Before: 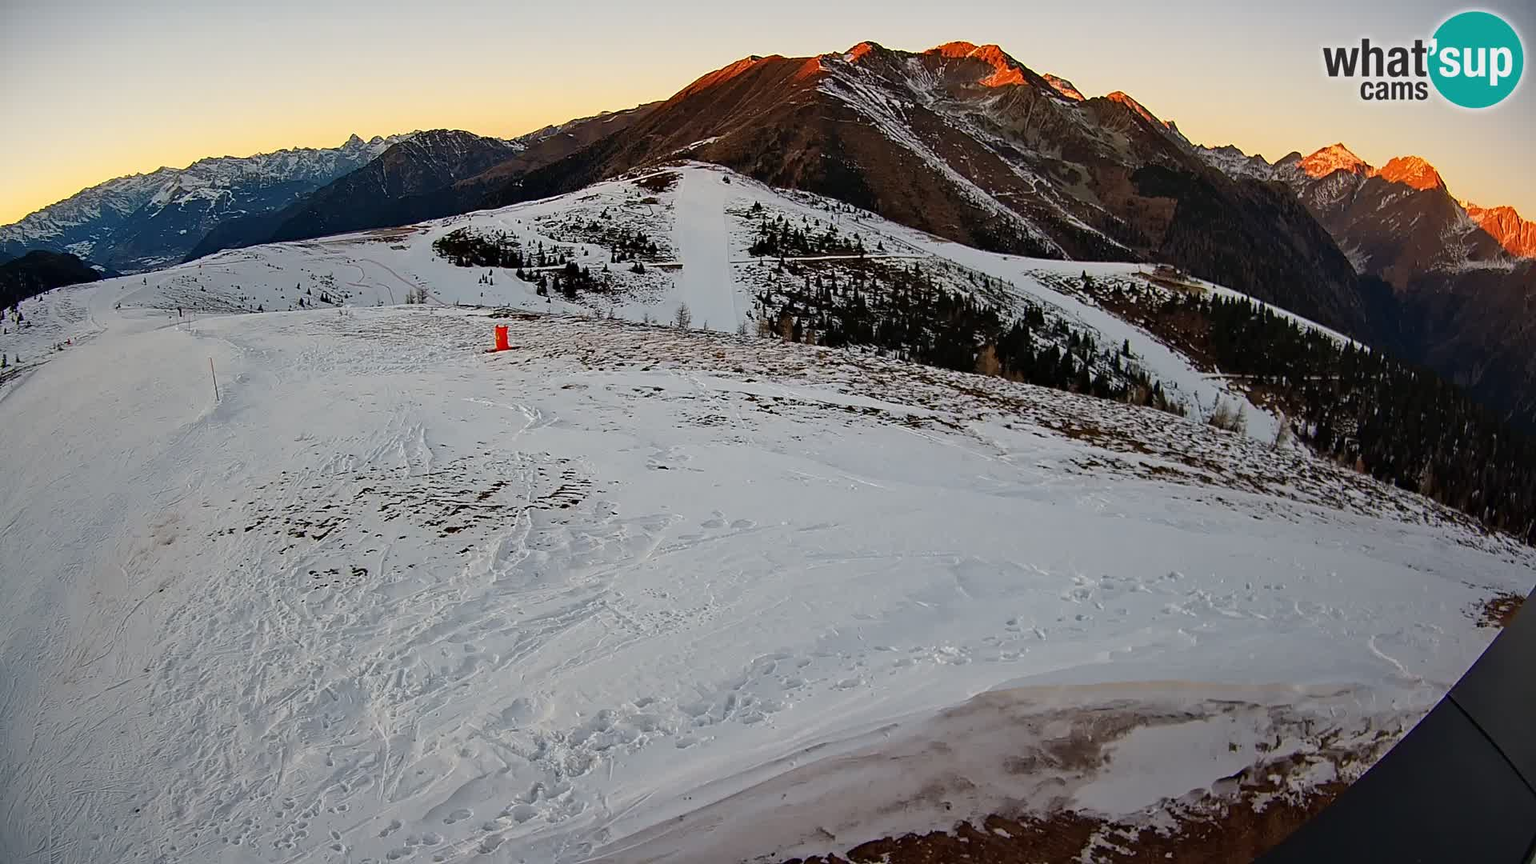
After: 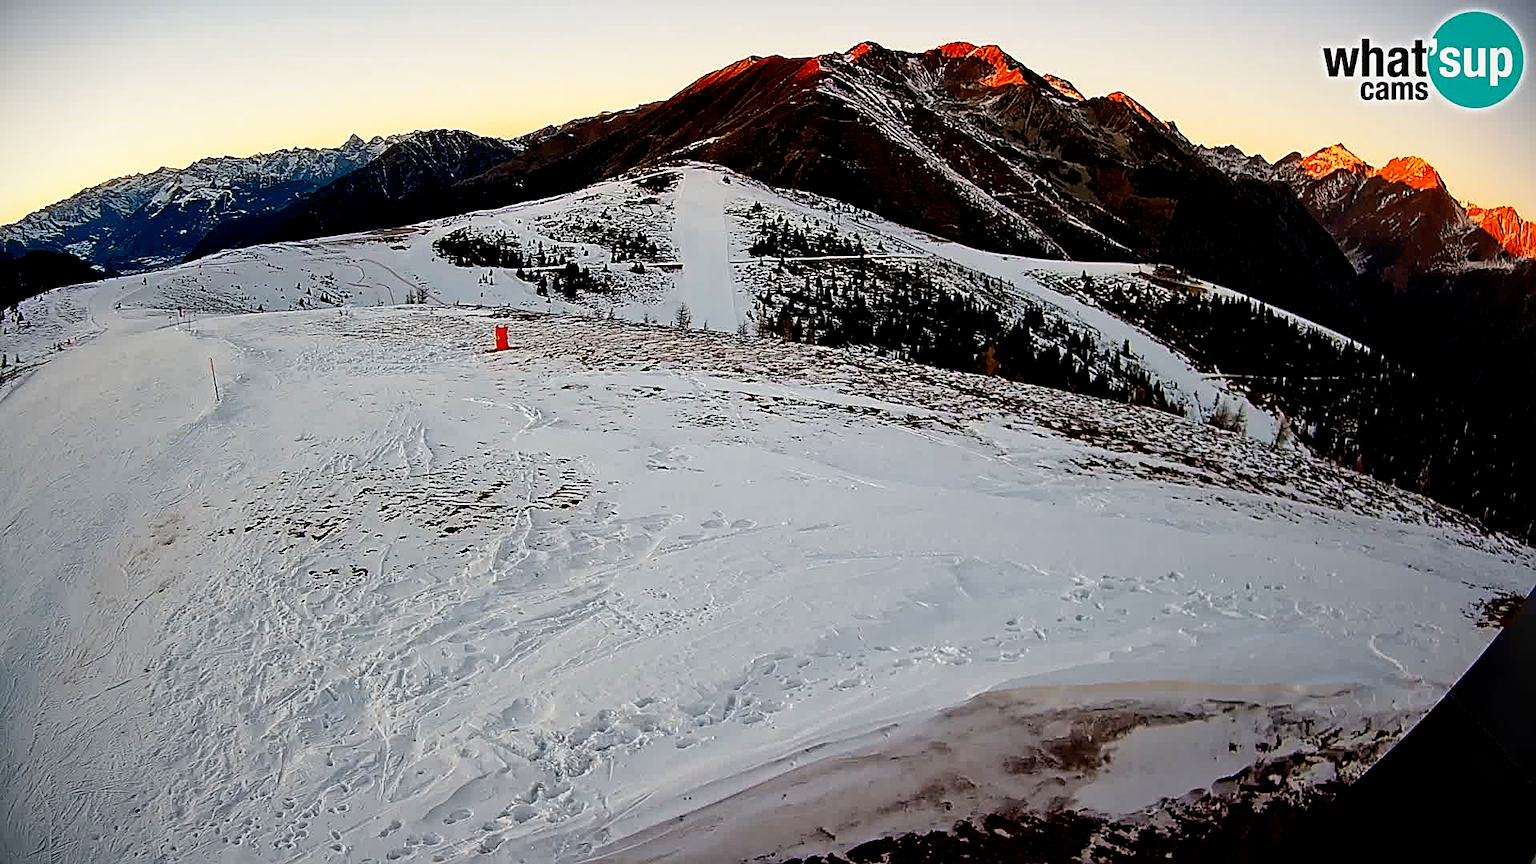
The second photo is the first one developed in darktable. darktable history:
sharpen: on, module defaults
filmic rgb: black relative exposure -5.59 EV, white relative exposure 2.52 EV, target black luminance 0%, hardness 4.53, latitude 66.91%, contrast 1.448, shadows ↔ highlights balance -4.11%, preserve chrominance no, color science v4 (2020)
color zones: curves: ch0 [(0.25, 0.5) (0.428, 0.473) (0.75, 0.5)]; ch1 [(0.243, 0.479) (0.398, 0.452) (0.75, 0.5)]
vignetting: fall-off start 99.38%, fall-off radius 70.67%, width/height ratio 1.178
